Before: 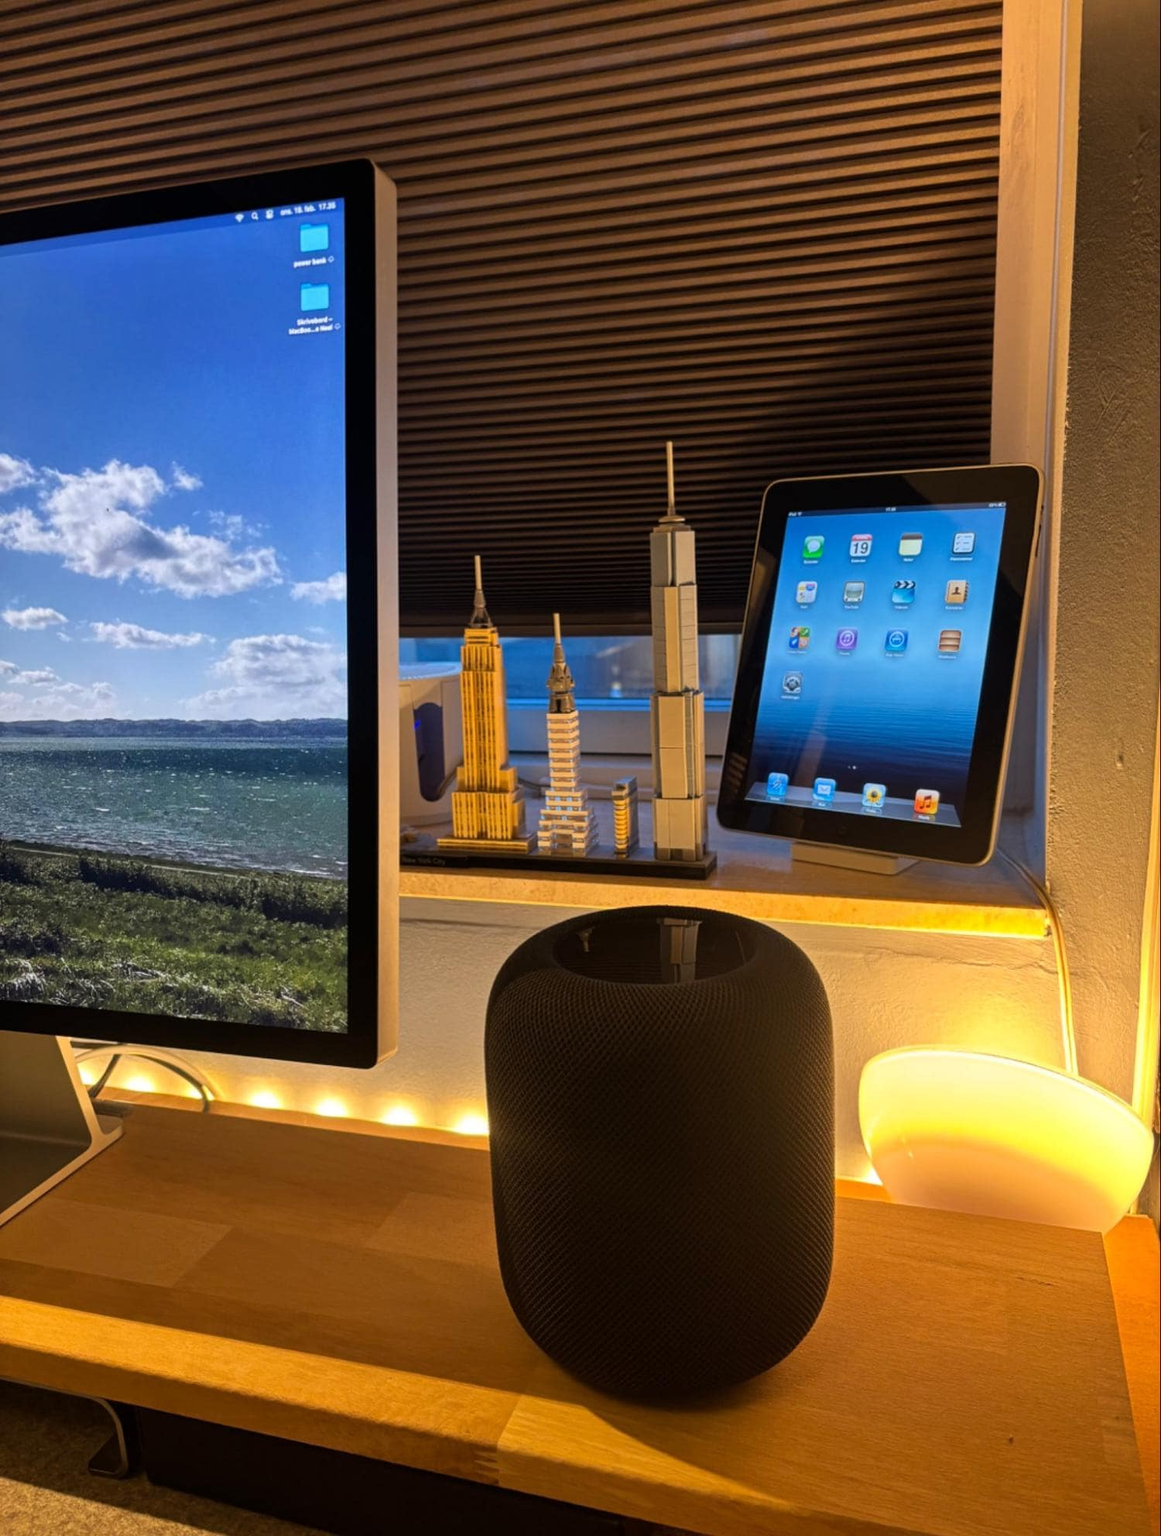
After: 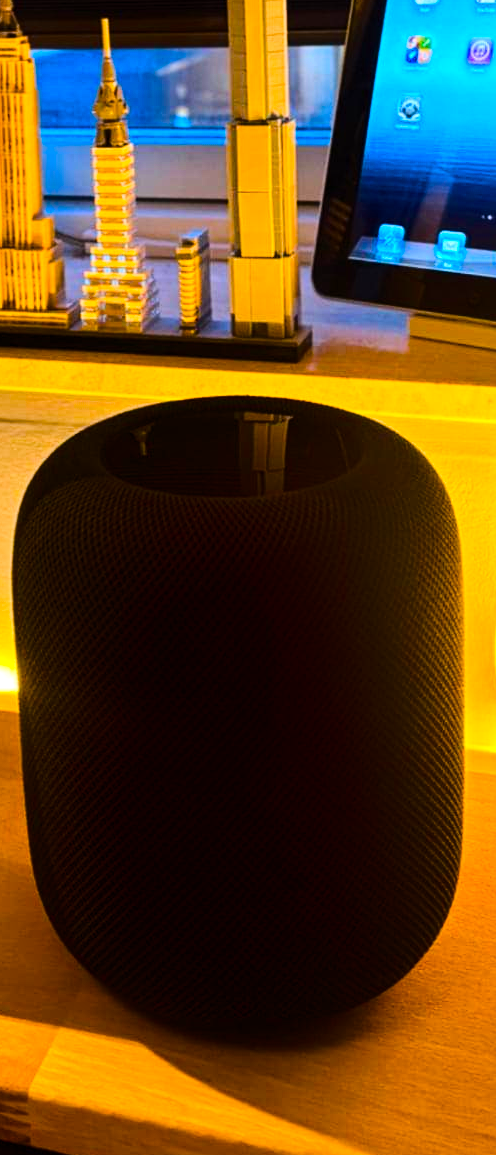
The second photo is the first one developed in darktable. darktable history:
shadows and highlights: shadows -68.1, highlights 33.69, soften with gaussian
base curve: curves: ch0 [(0, 0) (0.036, 0.025) (0.121, 0.166) (0.206, 0.329) (0.605, 0.79) (1, 1)]
color balance rgb: white fulcrum 1.02 EV, linear chroma grading › global chroma 9.258%, perceptual saturation grading › global saturation 37.294%, perceptual saturation grading › shadows 35.035%, perceptual brilliance grading › global brilliance 11.741%, global vibrance 20%
crop: left 40.937%, top 39.014%, right 25.931%, bottom 2.721%
